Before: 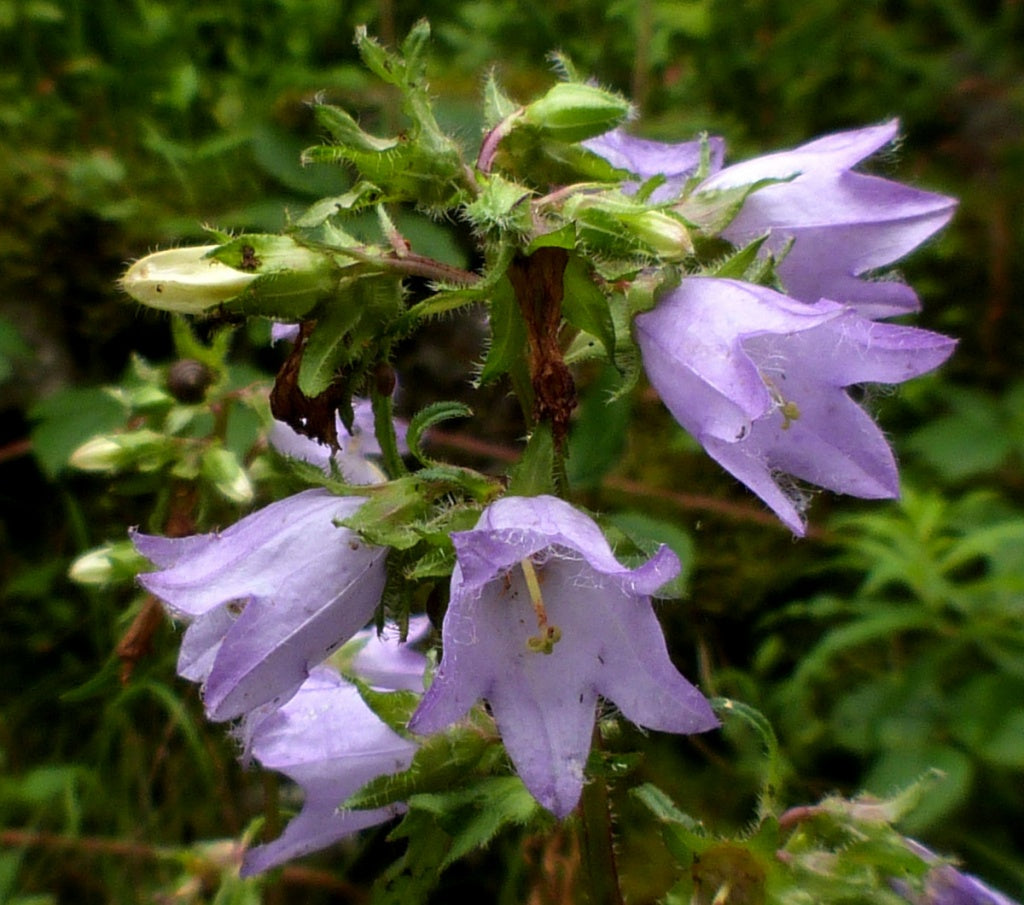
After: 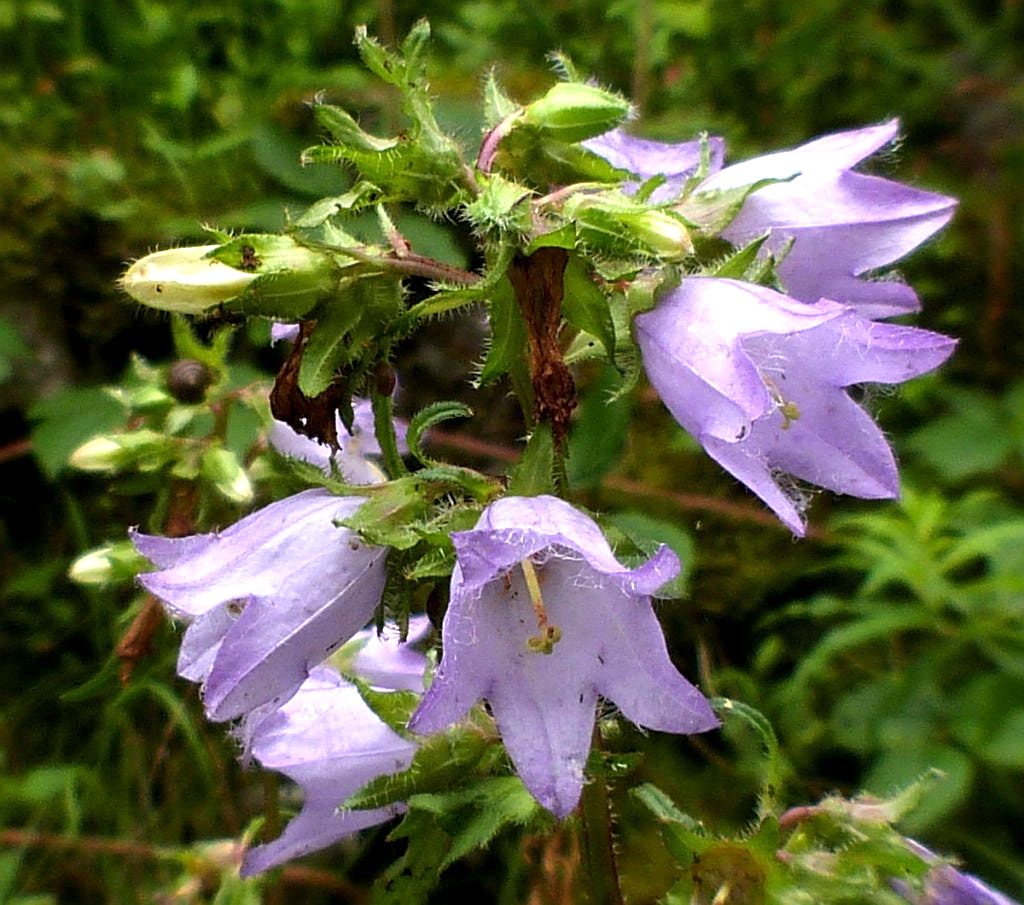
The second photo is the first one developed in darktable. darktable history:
exposure: exposure 0.554 EV, compensate highlight preservation false
sharpen: on, module defaults
